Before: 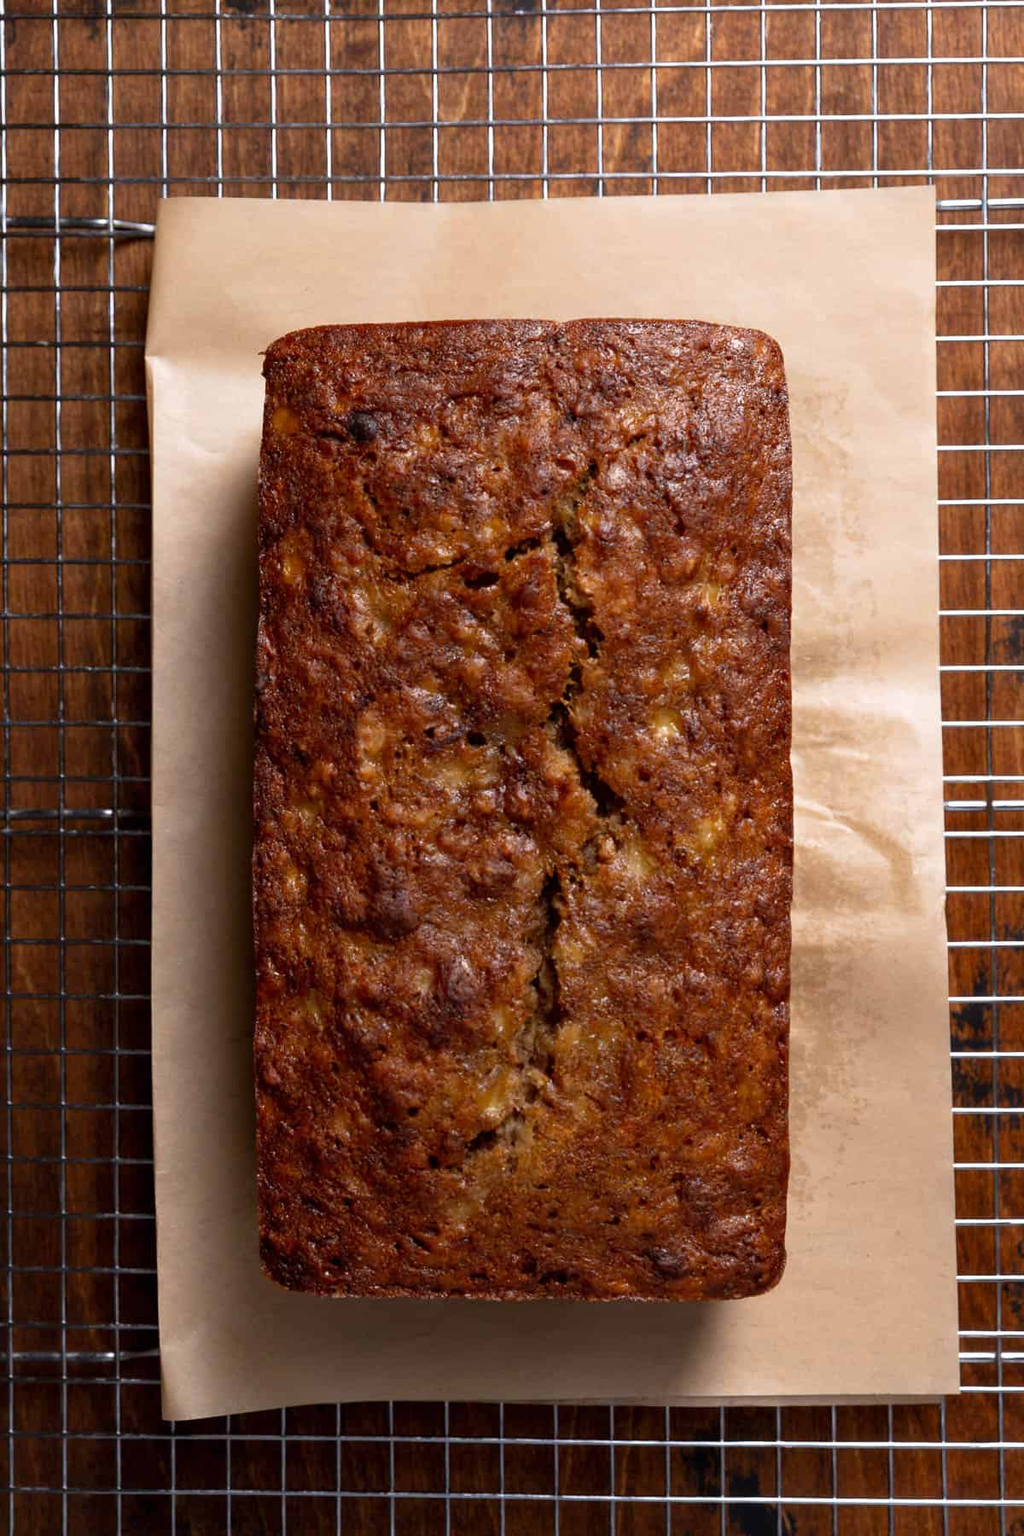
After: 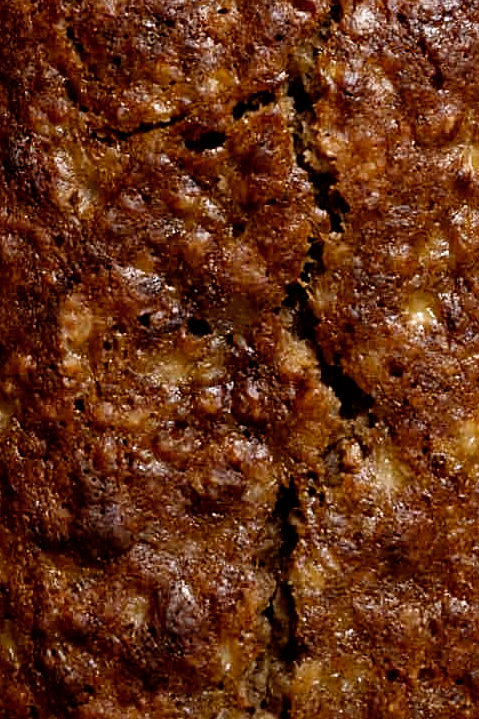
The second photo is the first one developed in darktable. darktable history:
color balance: lift [1.004, 1.002, 1.002, 0.998], gamma [1, 1.007, 1.002, 0.993], gain [1, 0.977, 1.013, 1.023], contrast -3.64%
crop: left 30%, top 30%, right 30%, bottom 30%
sharpen: on, module defaults
color correction: saturation 0.85
filmic rgb: black relative exposure -8.7 EV, white relative exposure 2.7 EV, threshold 3 EV, target black luminance 0%, hardness 6.25, latitude 75%, contrast 1.325, highlights saturation mix -5%, preserve chrominance no, color science v5 (2021), iterations of high-quality reconstruction 0, enable highlight reconstruction true
